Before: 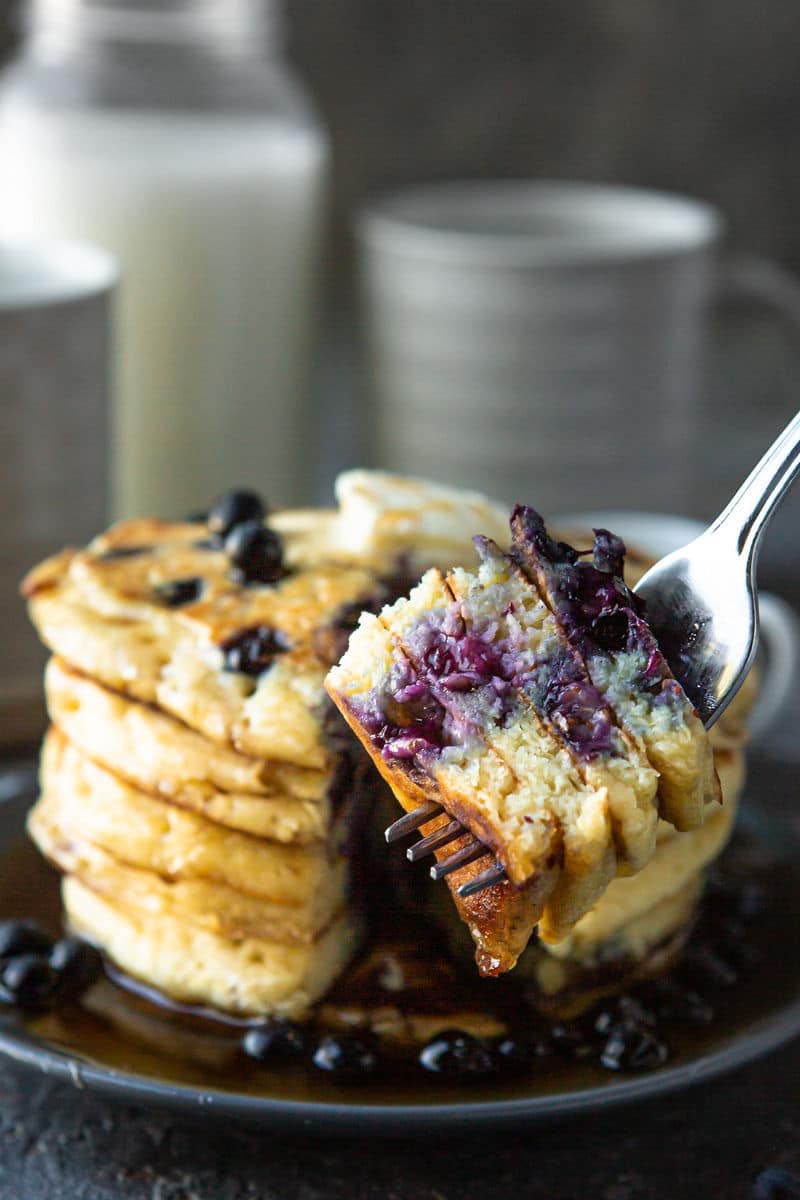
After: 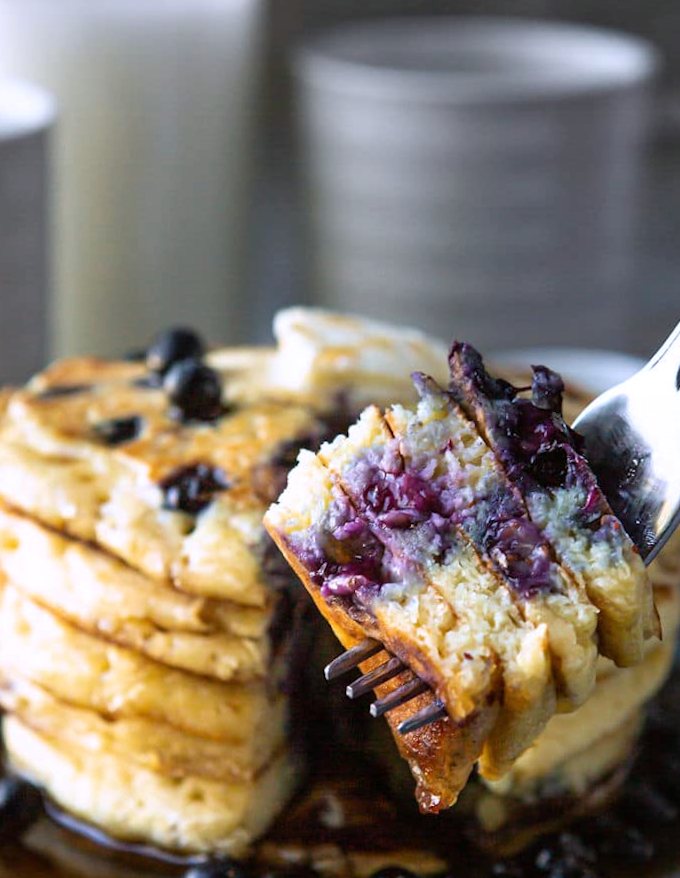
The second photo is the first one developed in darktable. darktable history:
rotate and perspective: rotation -3.52°, crop left 0.036, crop right 0.964, crop top 0.081, crop bottom 0.919
white balance: red 1.004, blue 1.096
crop and rotate: angle -3.27°, left 5.211%, top 5.211%, right 4.607%, bottom 4.607%
